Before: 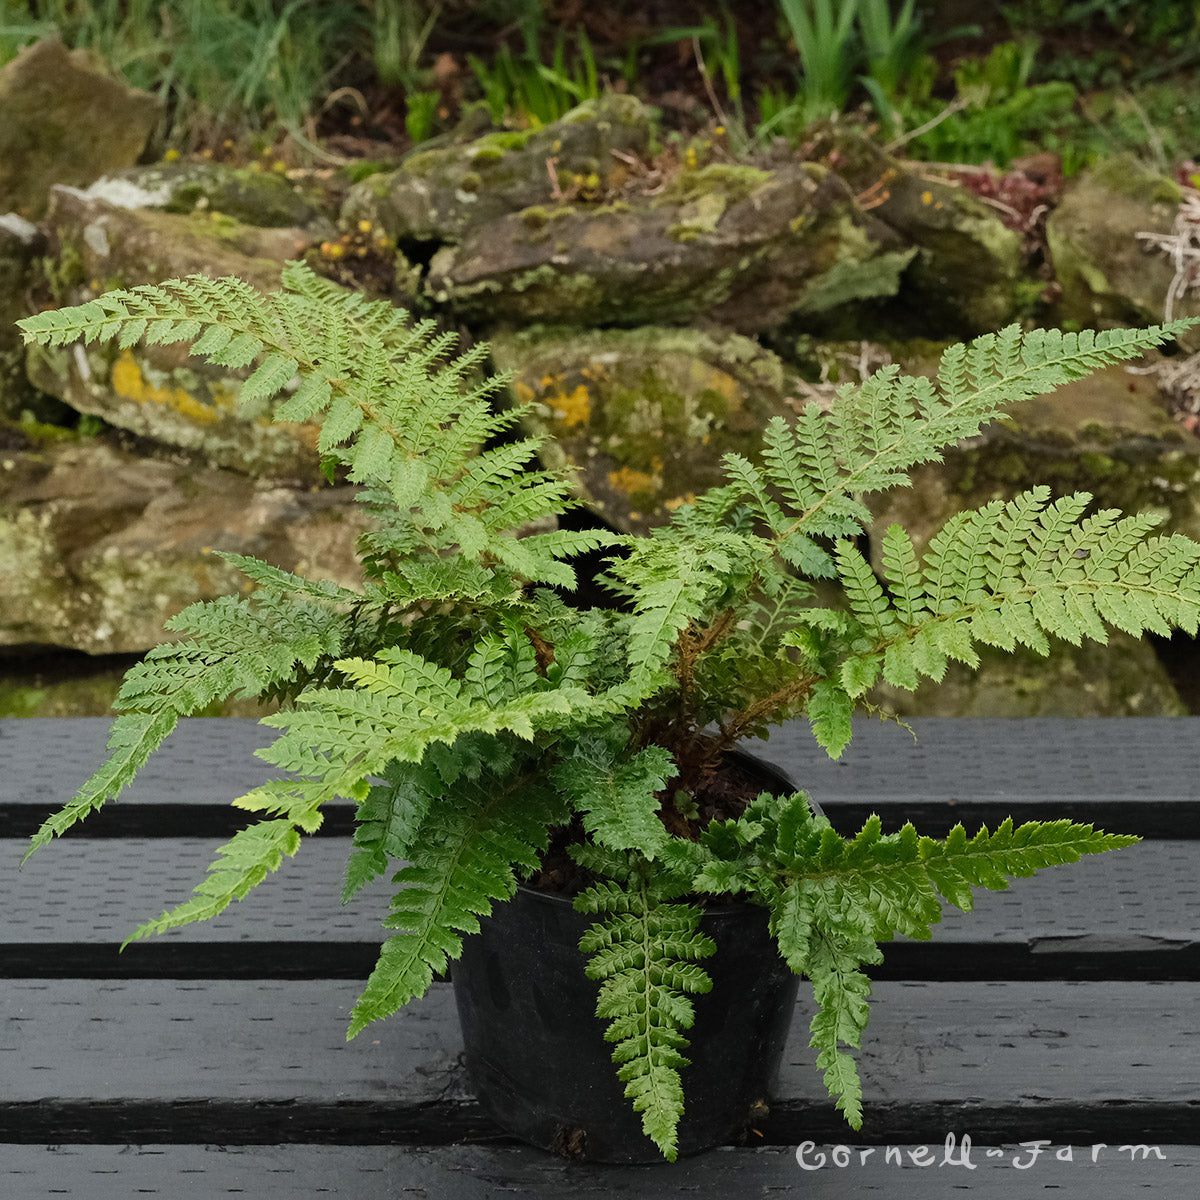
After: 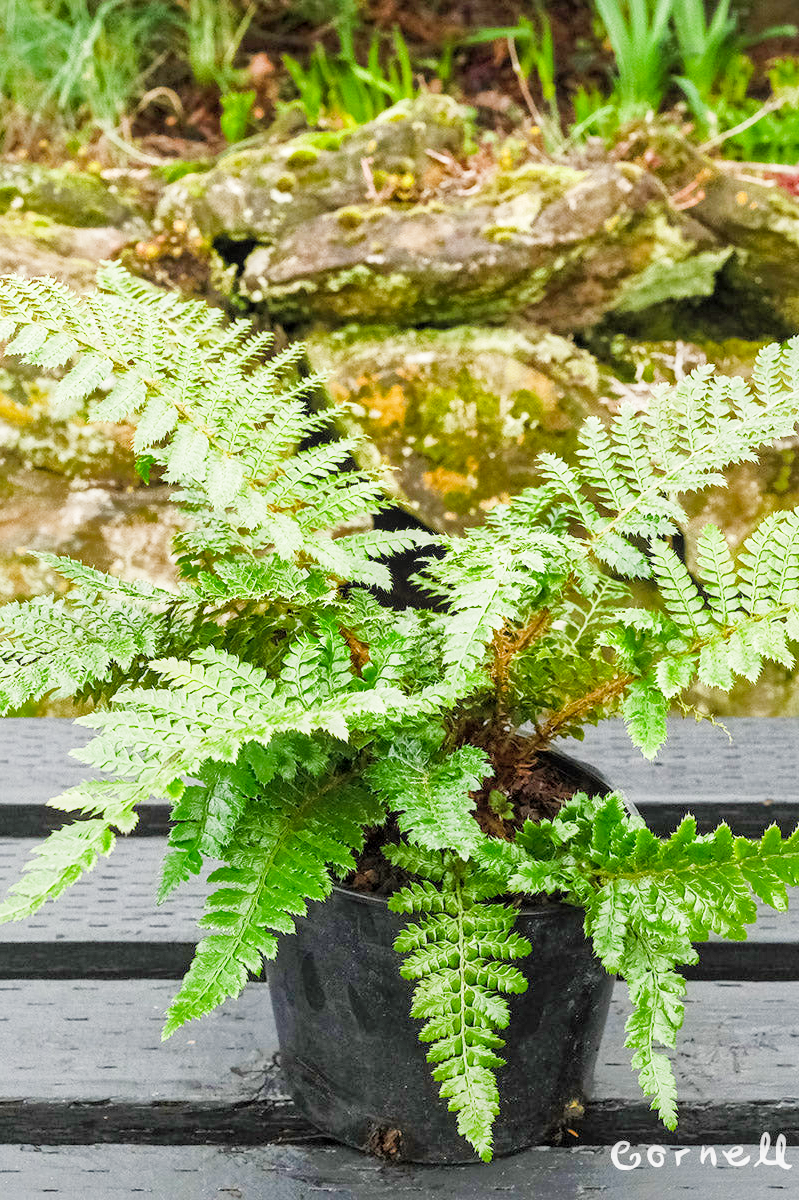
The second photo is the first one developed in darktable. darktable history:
shadows and highlights: shadows 60, highlights -60
crop: left 15.419%, right 17.914%
sigmoid: contrast 1.7
exposure: exposure 2.25 EV, compensate highlight preservation false
local contrast: on, module defaults
